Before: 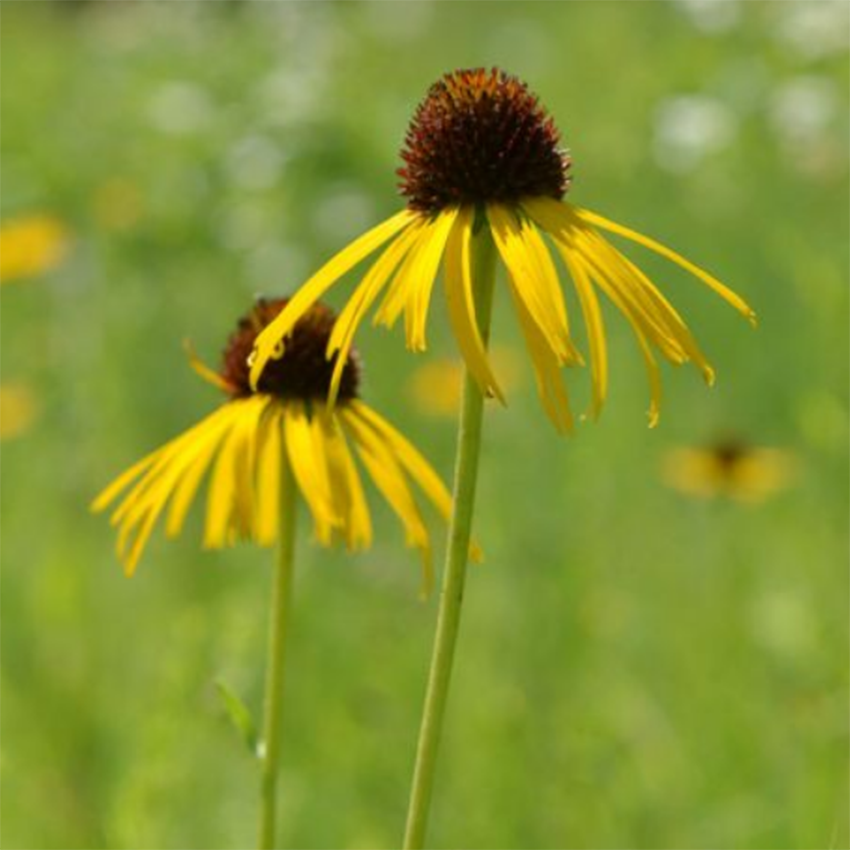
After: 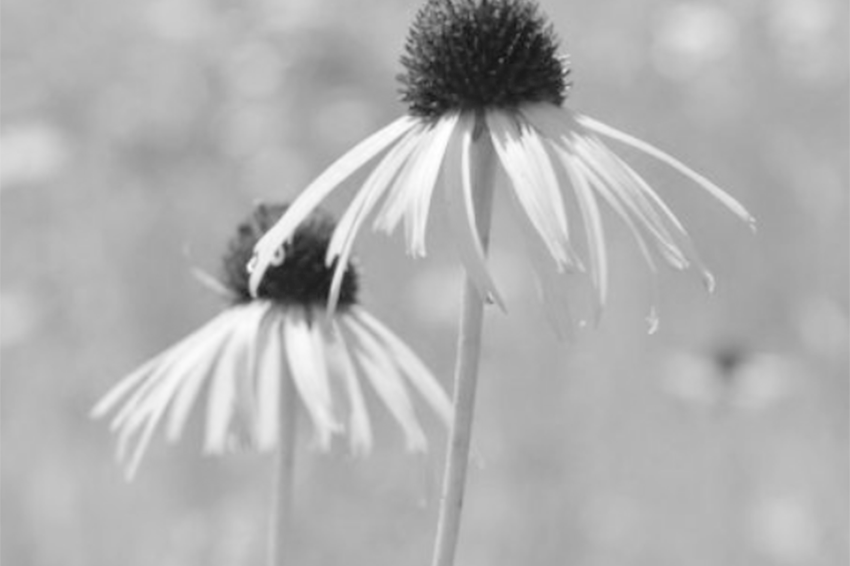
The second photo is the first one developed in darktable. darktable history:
contrast brightness saturation: brightness 0.28
monochrome: a 73.58, b 64.21
crop: top 11.166%, bottom 22.168%
exposure: exposure 0.376 EV, compensate highlight preservation false
